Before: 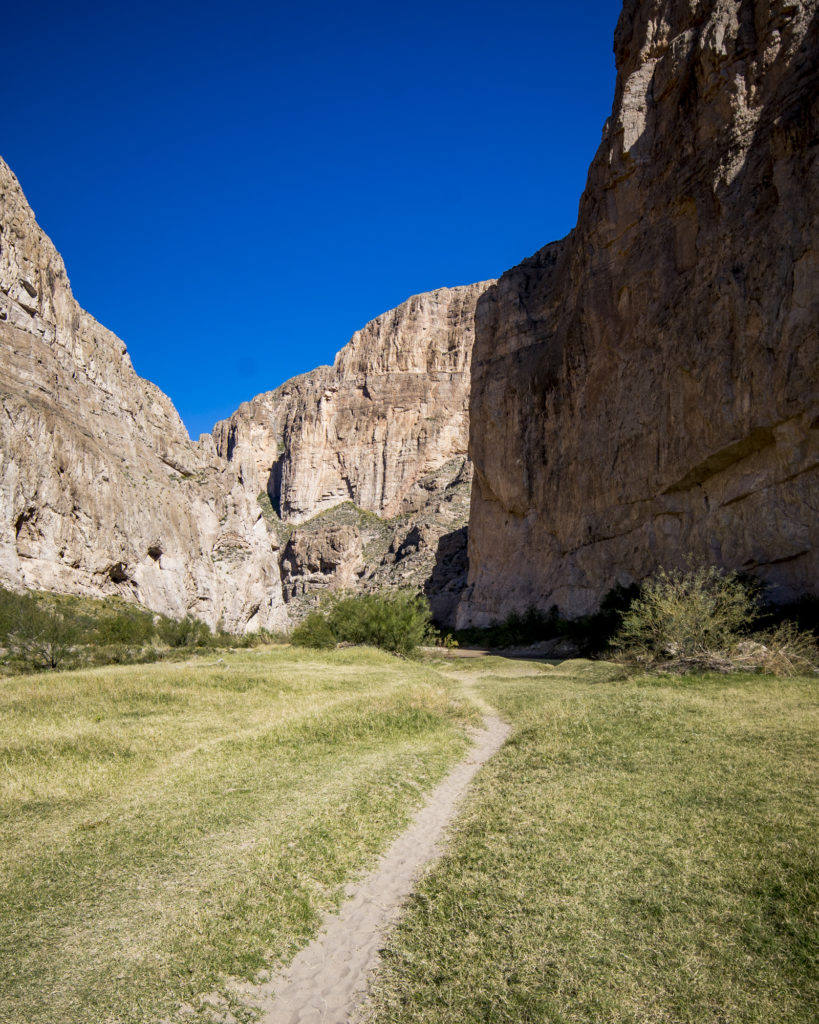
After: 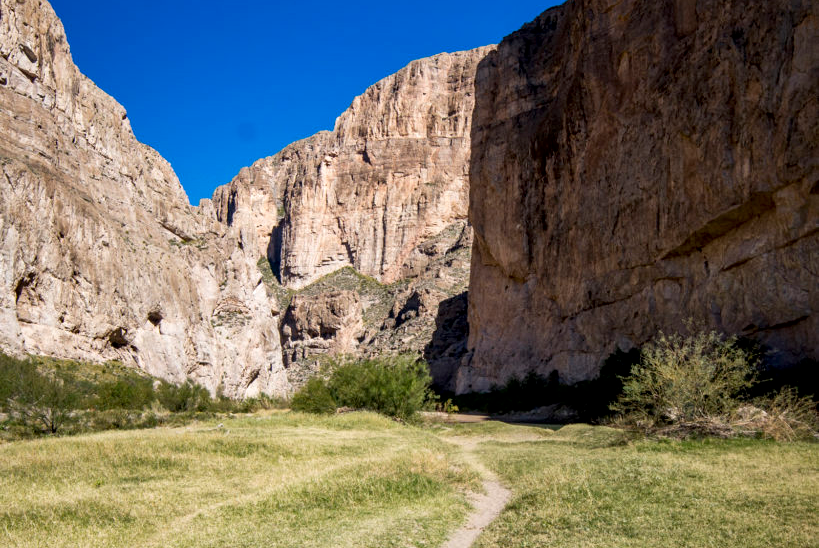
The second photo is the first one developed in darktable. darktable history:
local contrast: mode bilateral grid, contrast 20, coarseness 50, detail 130%, midtone range 0.2
crop and rotate: top 23.043%, bottom 23.437%
